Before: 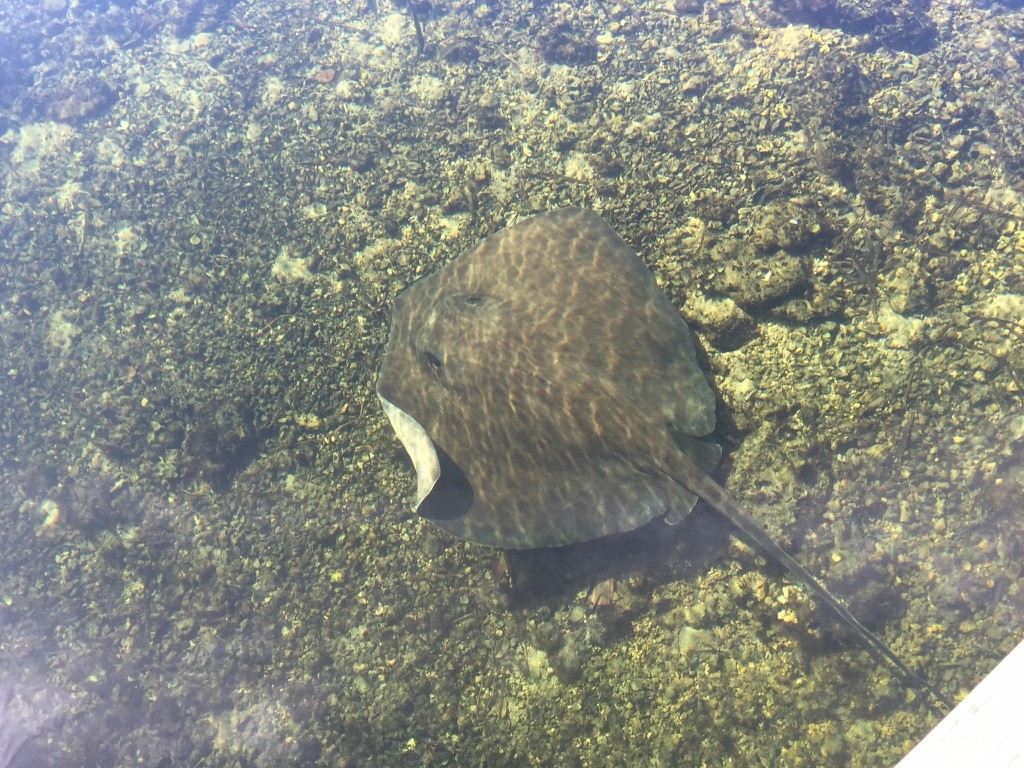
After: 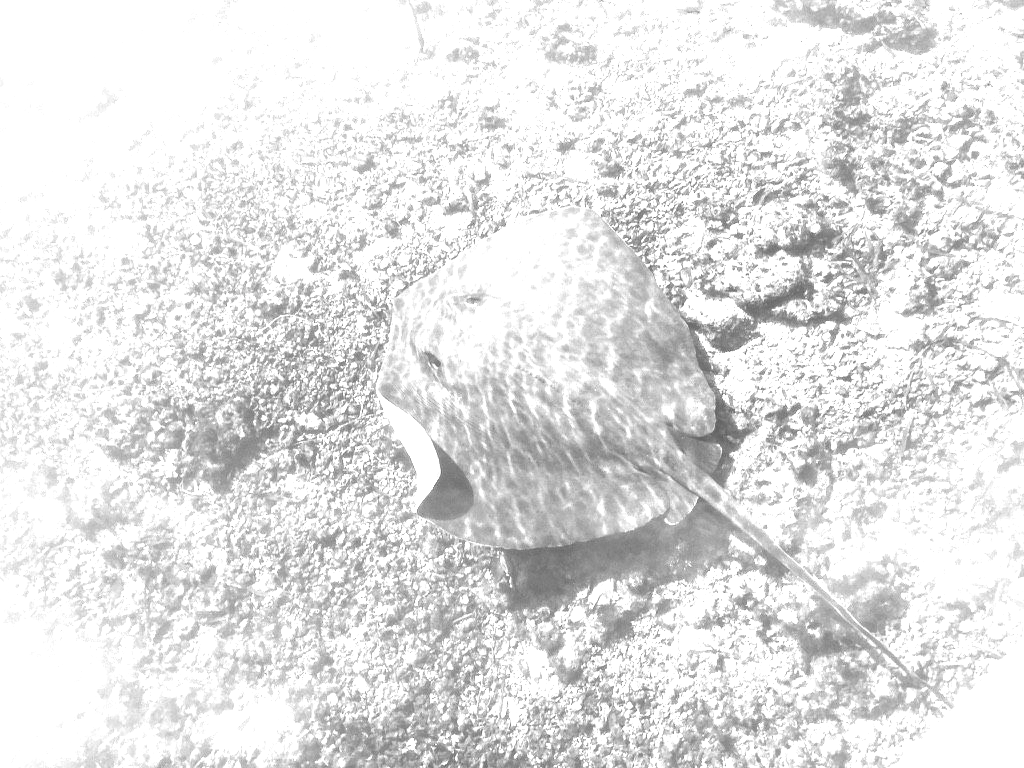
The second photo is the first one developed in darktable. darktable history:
exposure: black level correction 0, exposure 1.625 EV, compensate exposure bias true, compensate highlight preservation false
monochrome: a 1.94, b -0.638
color balance rgb: linear chroma grading › global chroma 9%, perceptual saturation grading › global saturation 36%, perceptual saturation grading › shadows 35%, perceptual brilliance grading › global brilliance 15%, perceptual brilliance grading › shadows -35%, global vibrance 15%
